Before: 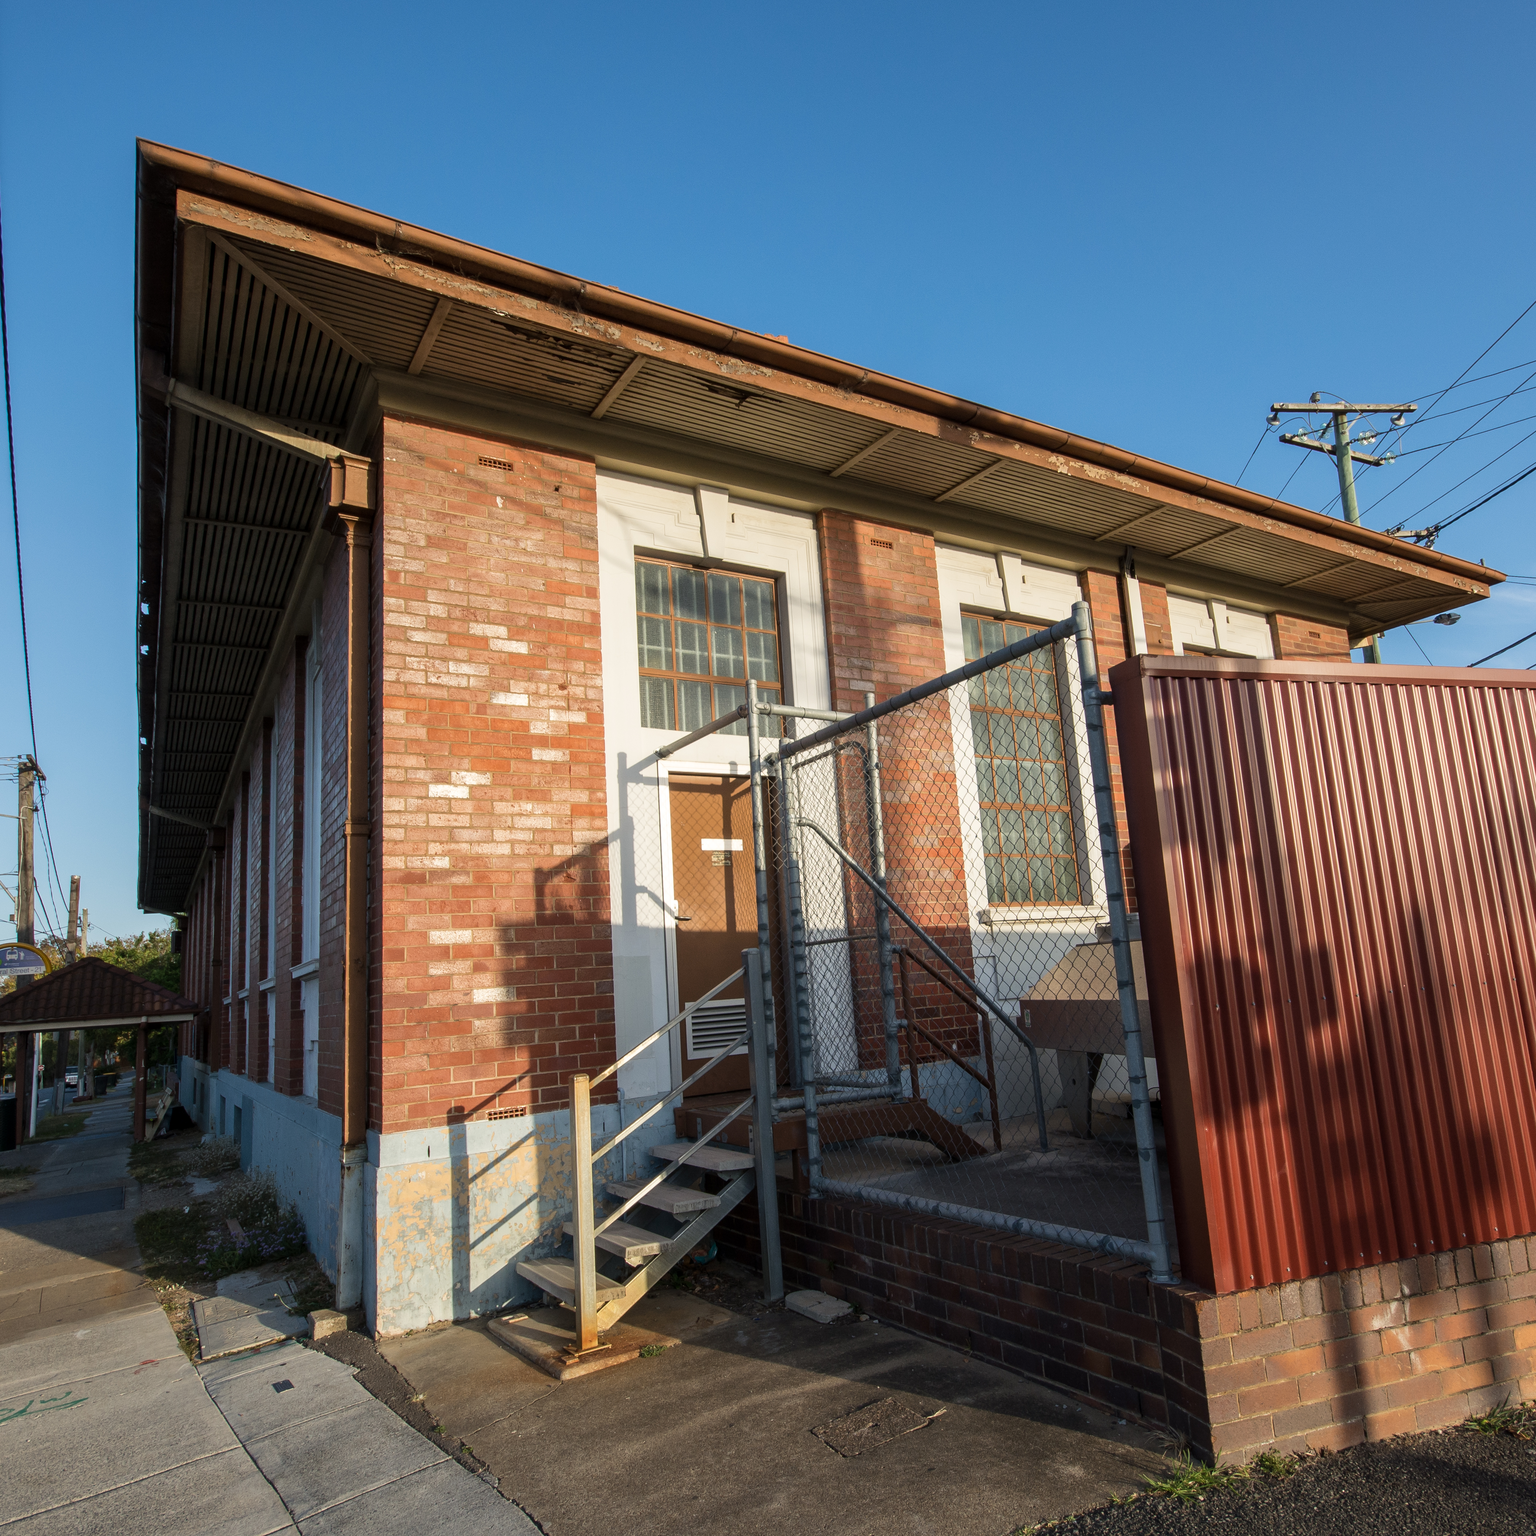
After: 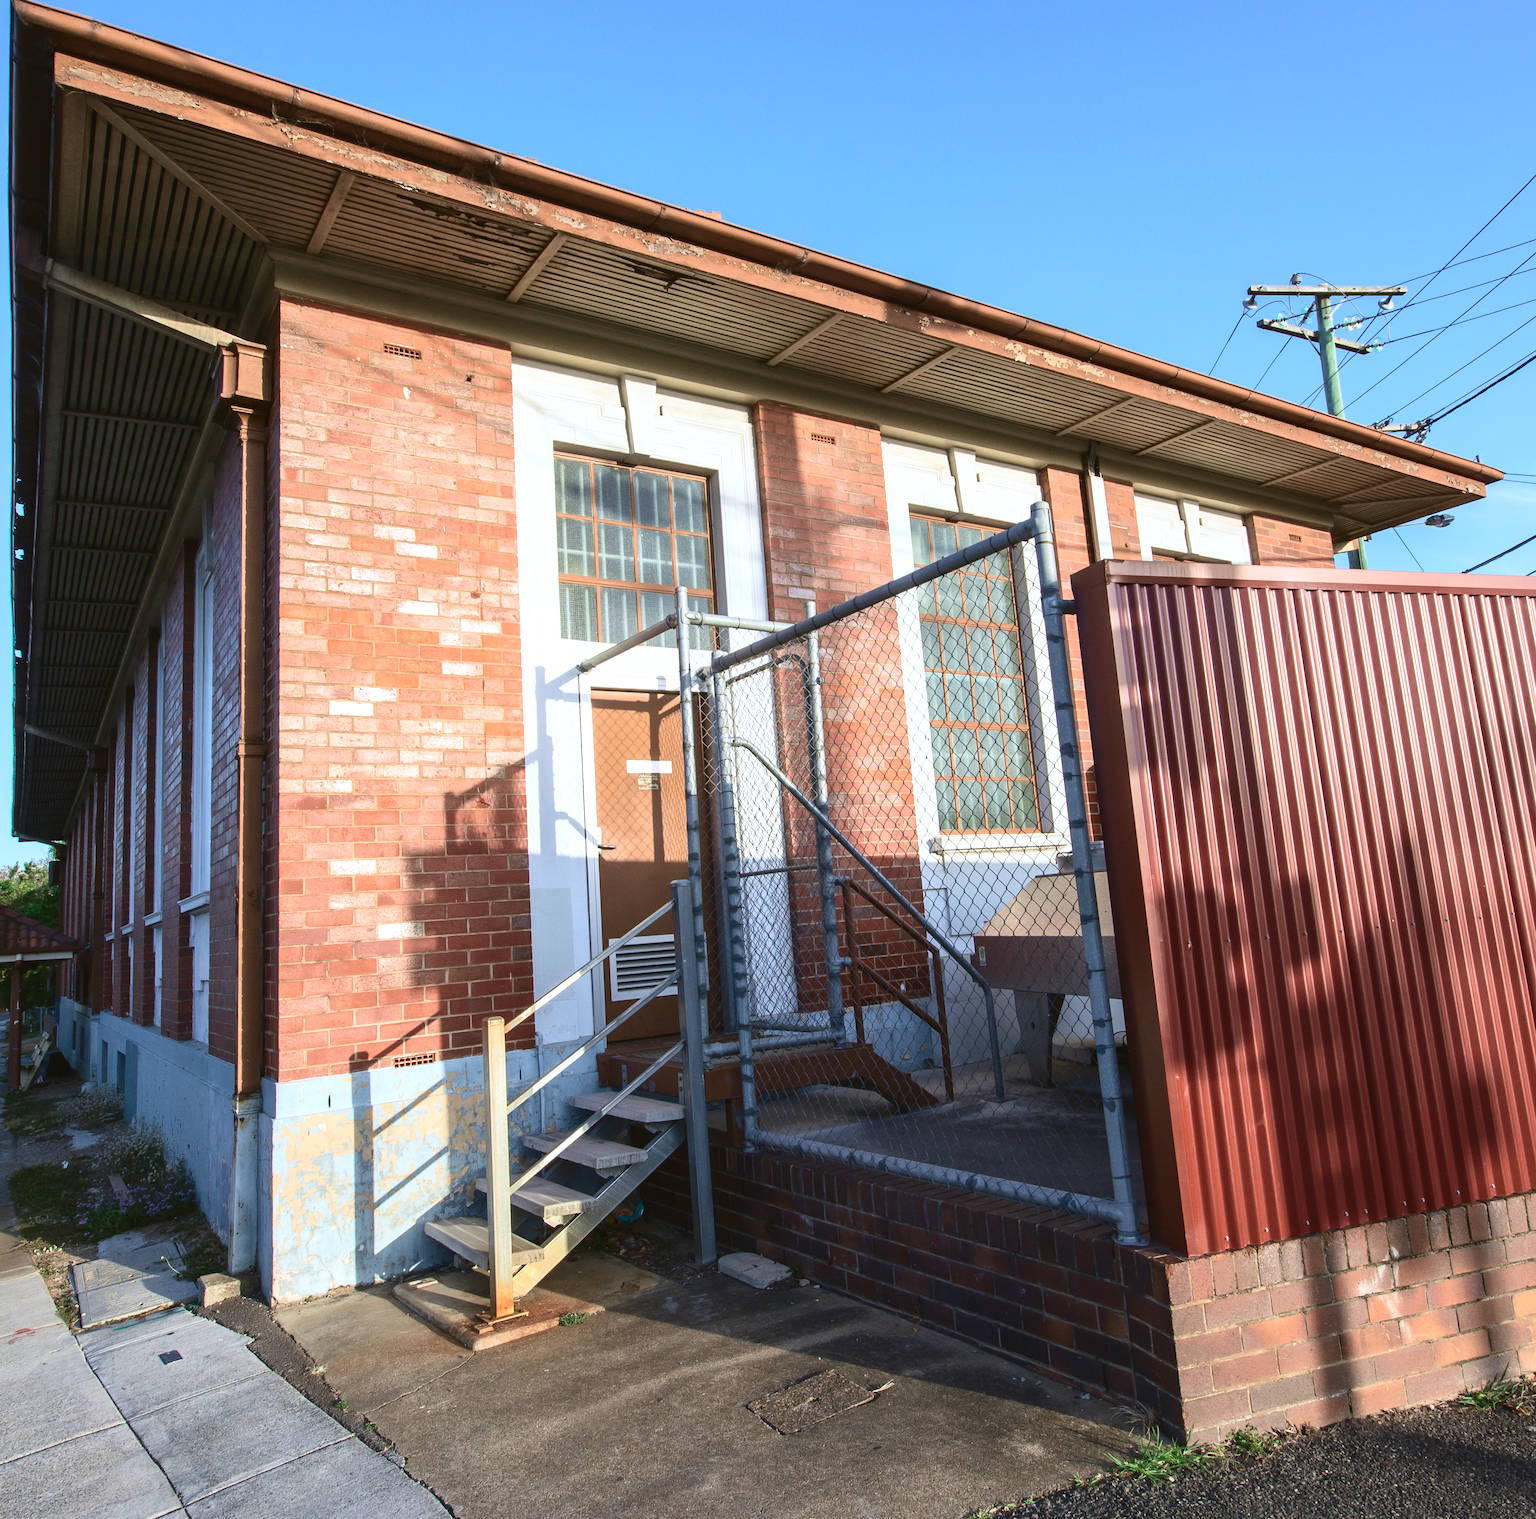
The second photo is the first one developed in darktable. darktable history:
crop and rotate: left 8.262%, top 9.226%
exposure: exposure 0.6 EV, compensate highlight preservation false
tone curve: curves: ch0 [(0, 0.049) (0.175, 0.178) (0.466, 0.498) (0.715, 0.767) (0.819, 0.851) (1, 0.961)]; ch1 [(0, 0) (0.437, 0.398) (0.476, 0.466) (0.505, 0.505) (0.534, 0.544) (0.595, 0.608) (0.641, 0.643) (1, 1)]; ch2 [(0, 0) (0.359, 0.379) (0.437, 0.44) (0.489, 0.495) (0.518, 0.537) (0.579, 0.579) (1, 1)], color space Lab, independent channels, preserve colors none
white balance: red 0.948, green 1.02, blue 1.176
